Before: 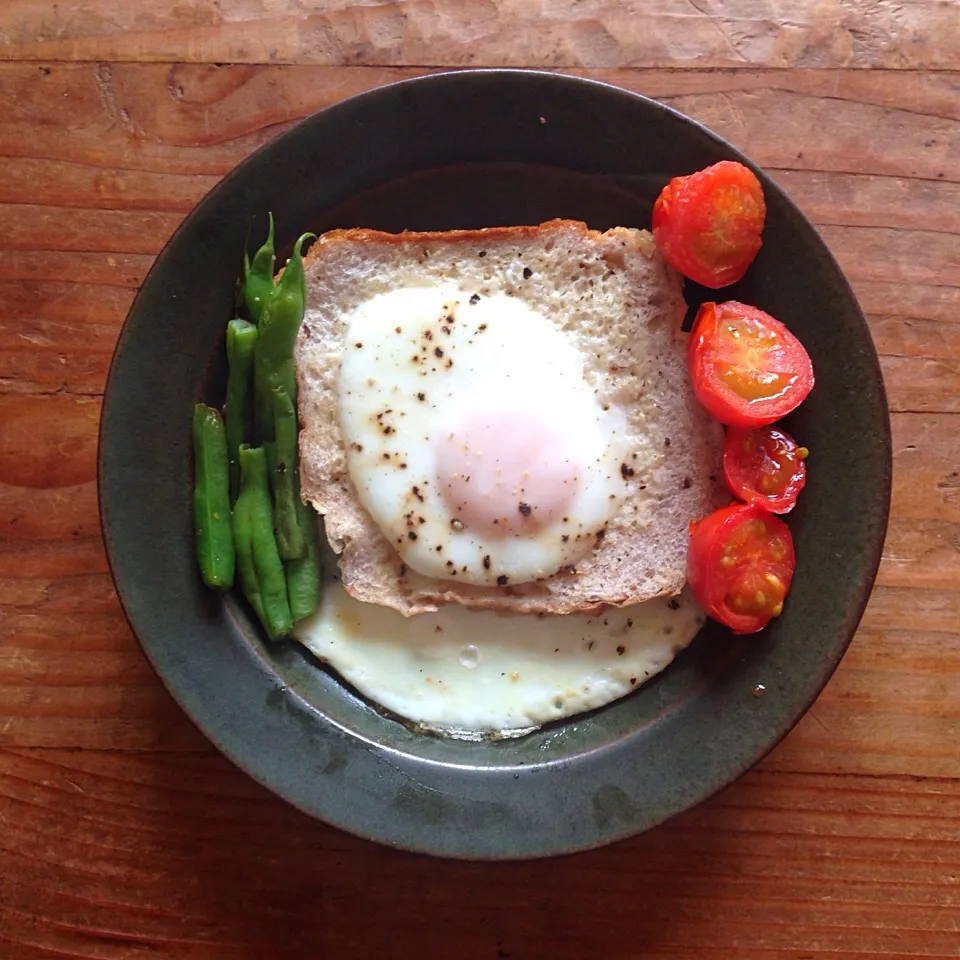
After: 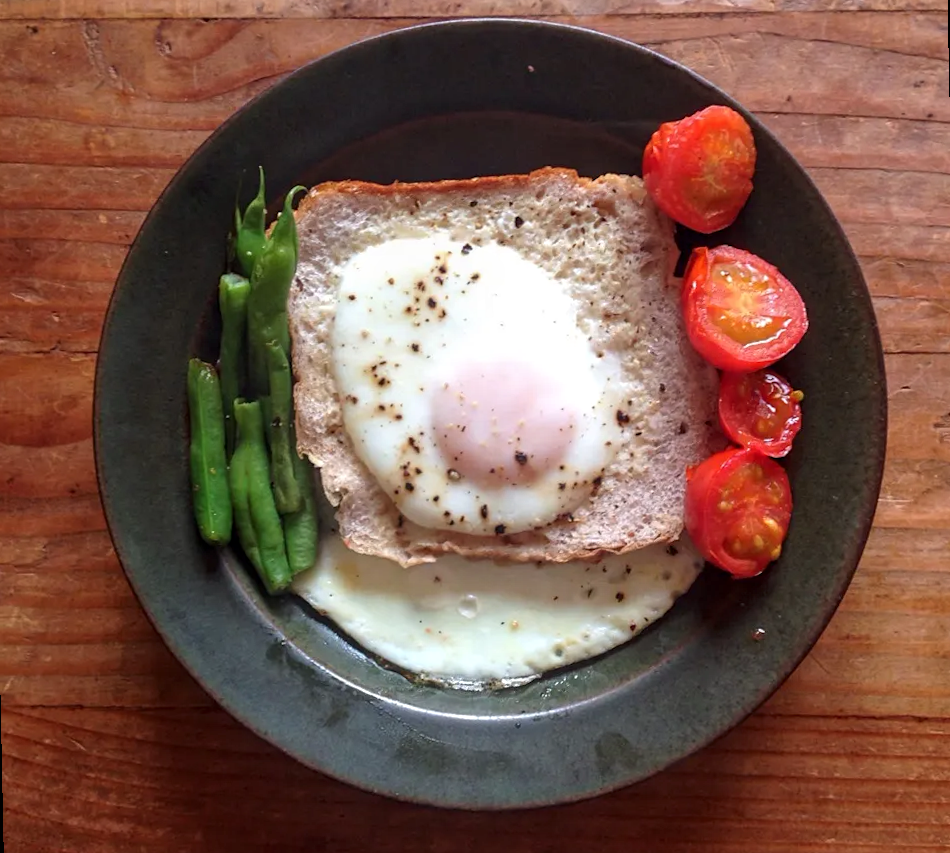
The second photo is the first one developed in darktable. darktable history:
rotate and perspective: rotation -1.17°, automatic cropping off
crop: left 1.507%, top 6.147%, right 1.379%, bottom 6.637%
local contrast: on, module defaults
